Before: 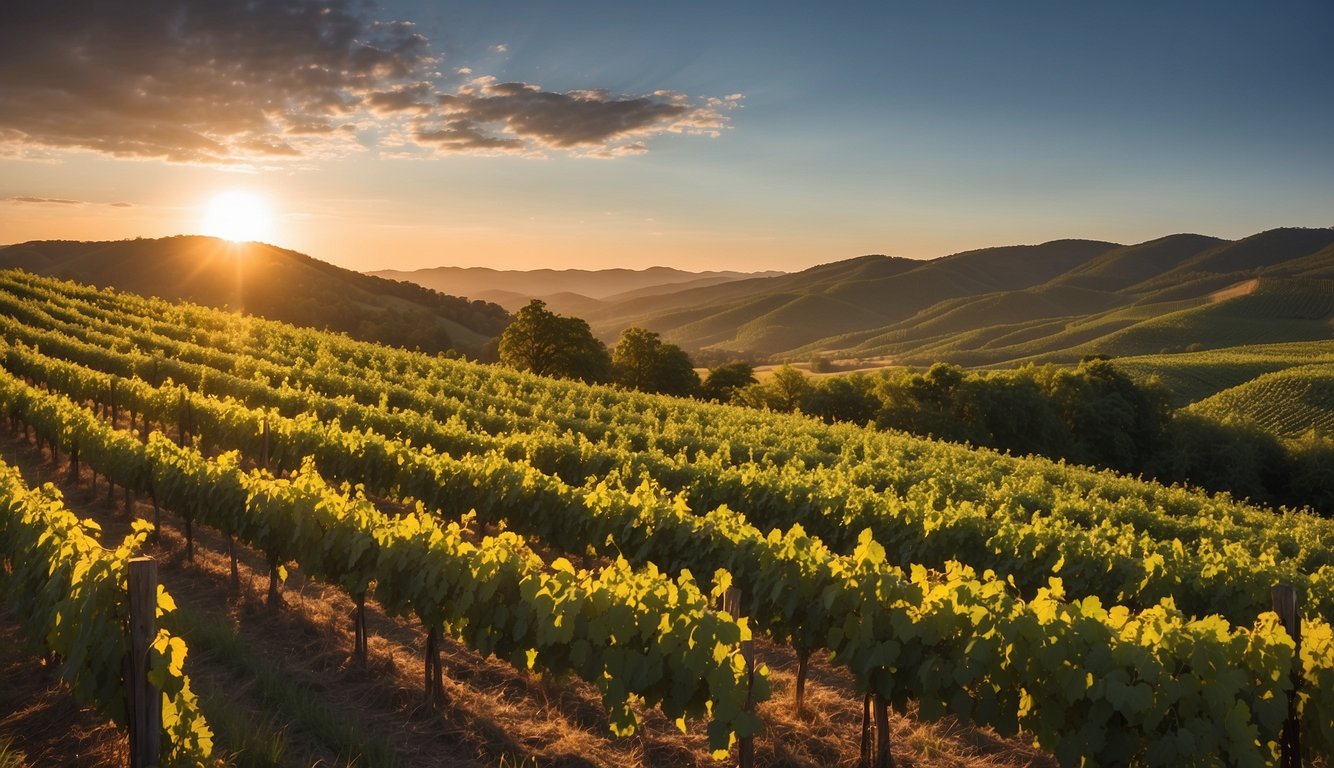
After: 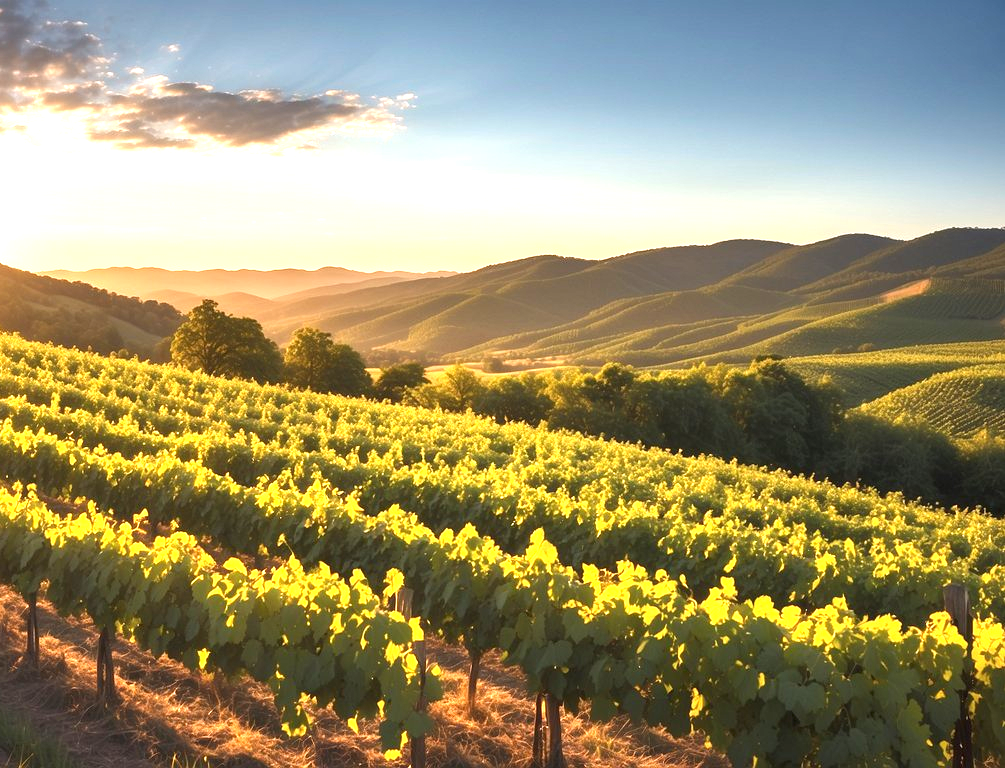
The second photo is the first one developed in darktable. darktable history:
exposure: black level correction 0, exposure 1.45 EV, compensate exposure bias true, compensate highlight preservation false
crop and rotate: left 24.6%
